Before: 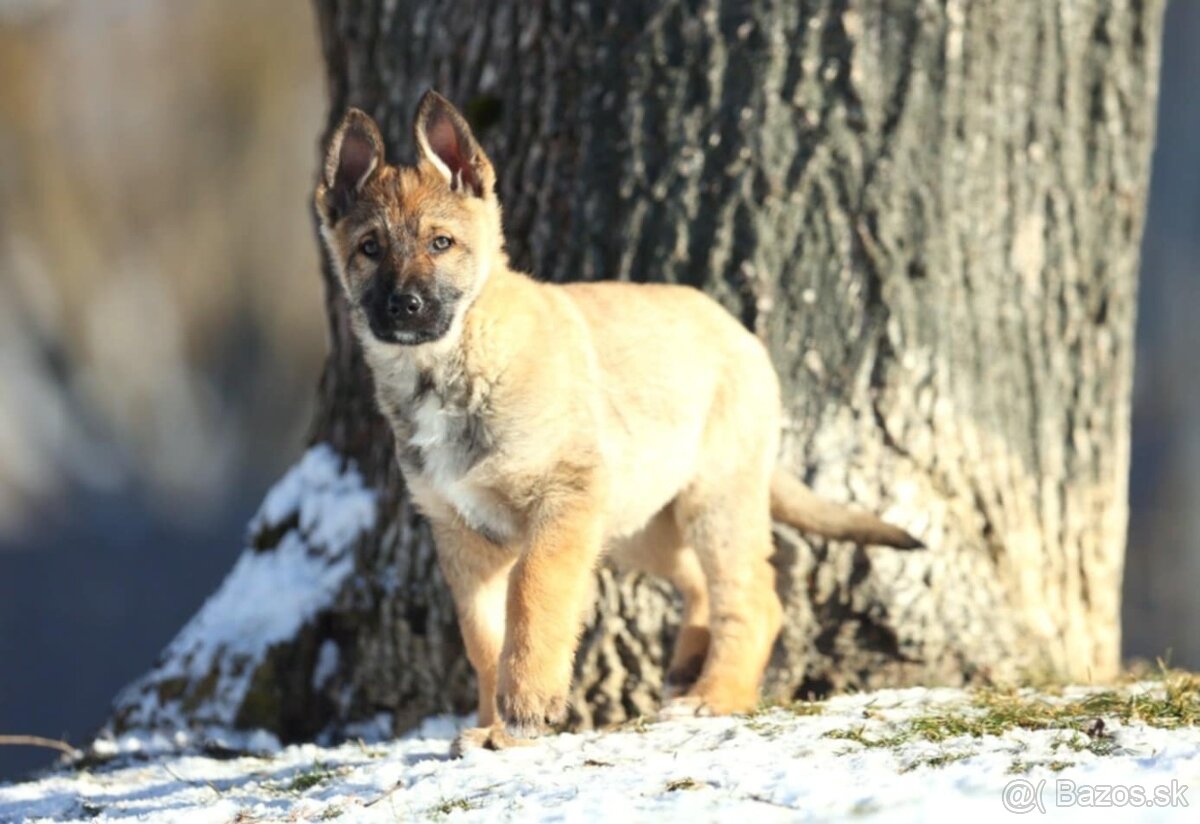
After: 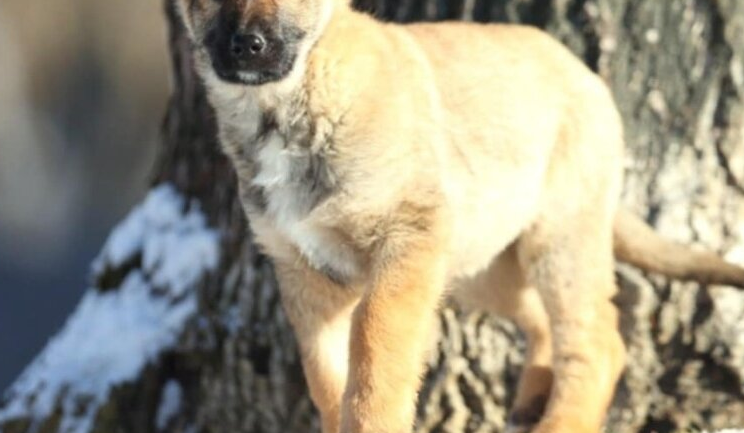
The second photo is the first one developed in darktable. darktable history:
crop: left 13.141%, top 31.658%, right 24.804%, bottom 15.75%
